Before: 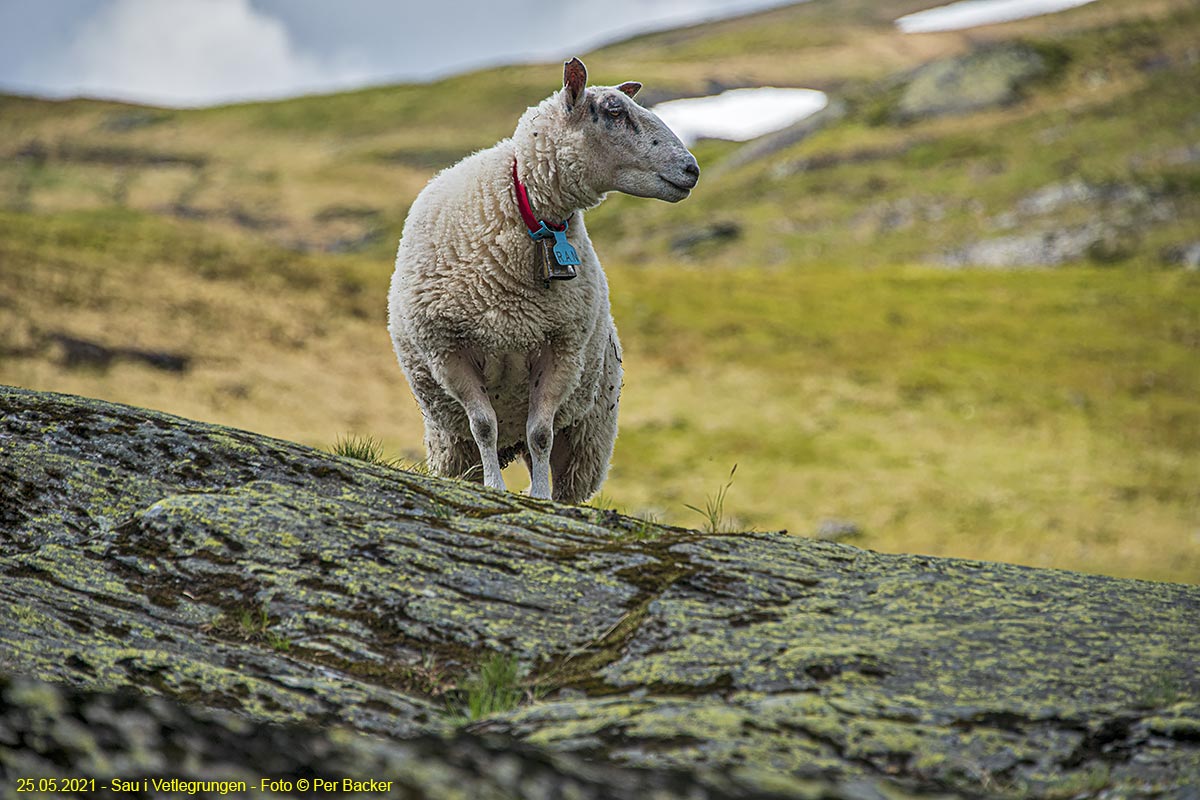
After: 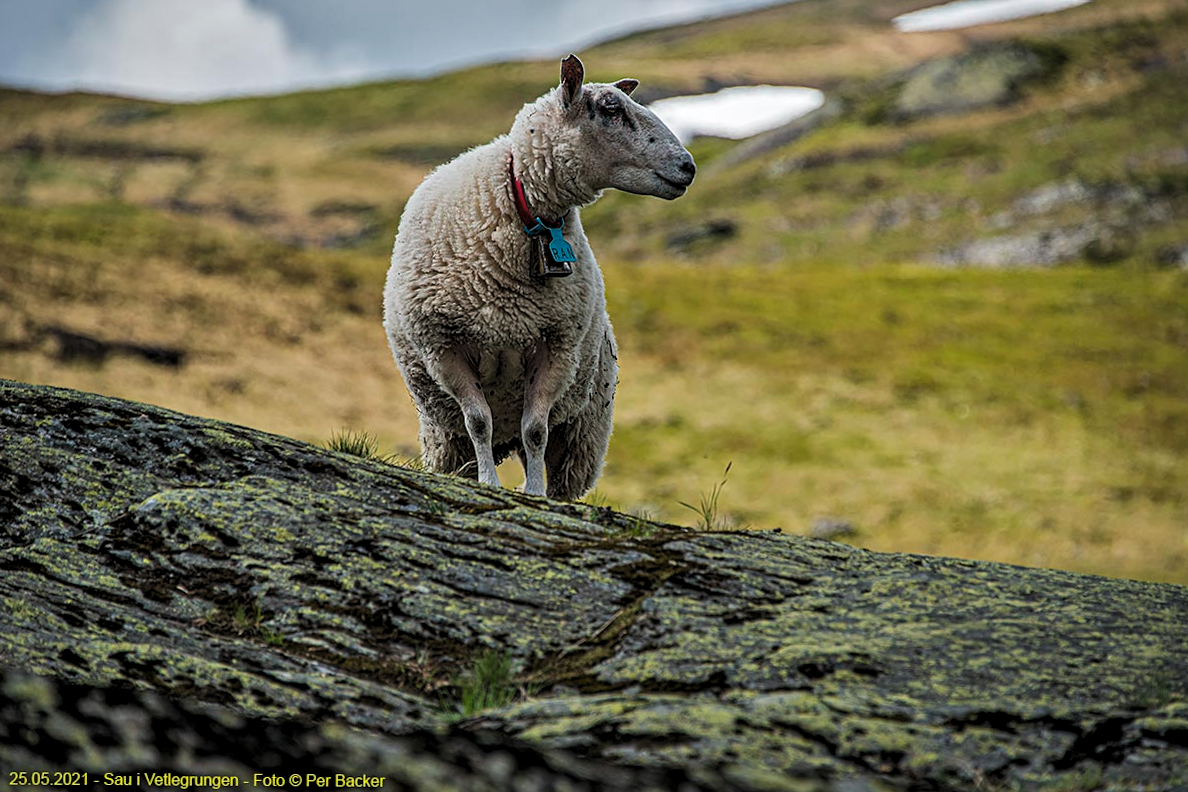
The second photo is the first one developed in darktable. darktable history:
crop and rotate: angle -0.357°
levels: levels [0.116, 0.574, 1]
